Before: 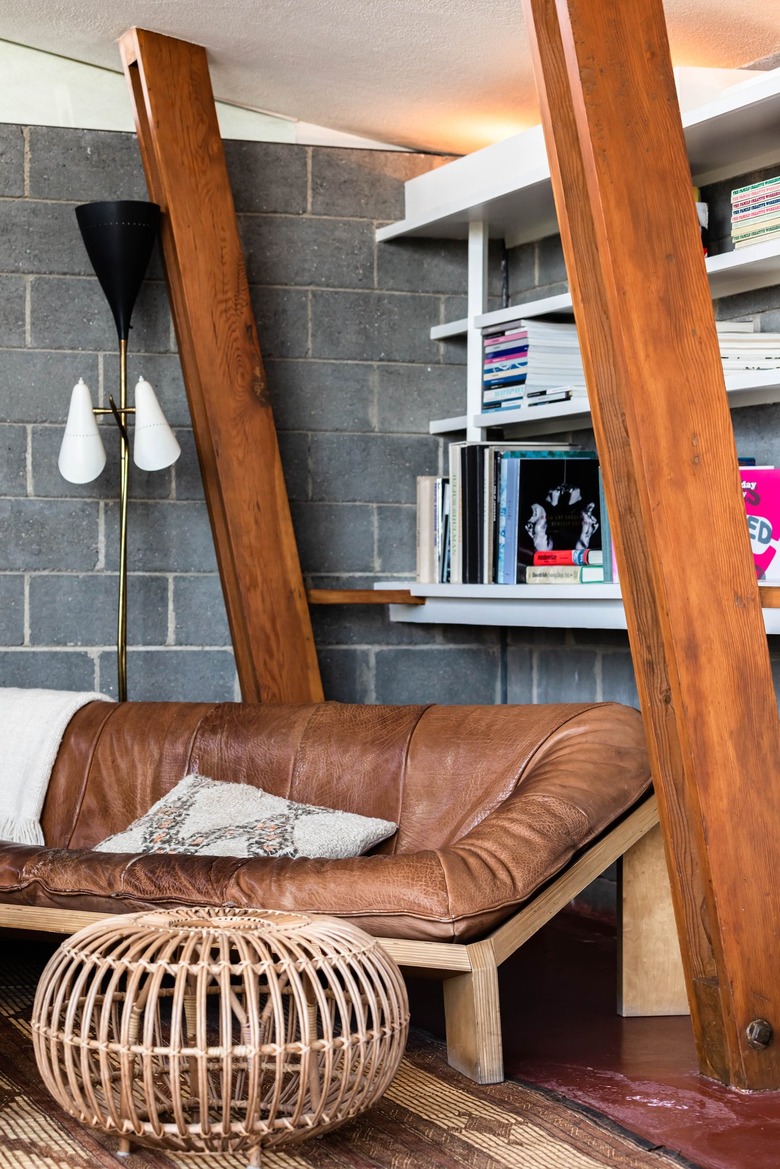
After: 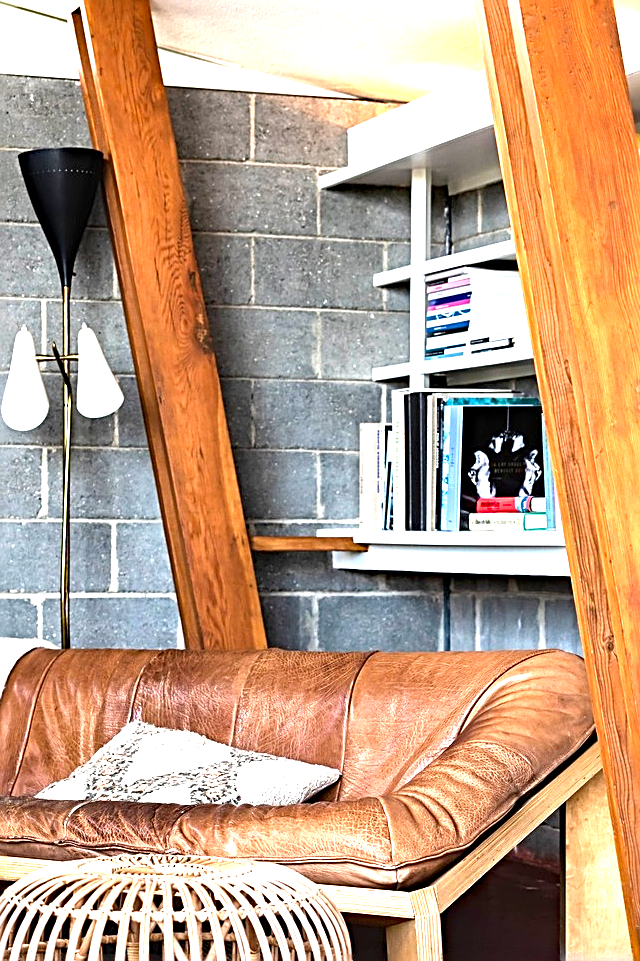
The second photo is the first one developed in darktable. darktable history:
haze removal: compatibility mode true, adaptive false
exposure: black level correction 0, exposure 1.527 EV, compensate highlight preservation false
sharpen: radius 2.585, amount 0.694
crop and rotate: left 7.419%, top 4.547%, right 10.52%, bottom 13.229%
